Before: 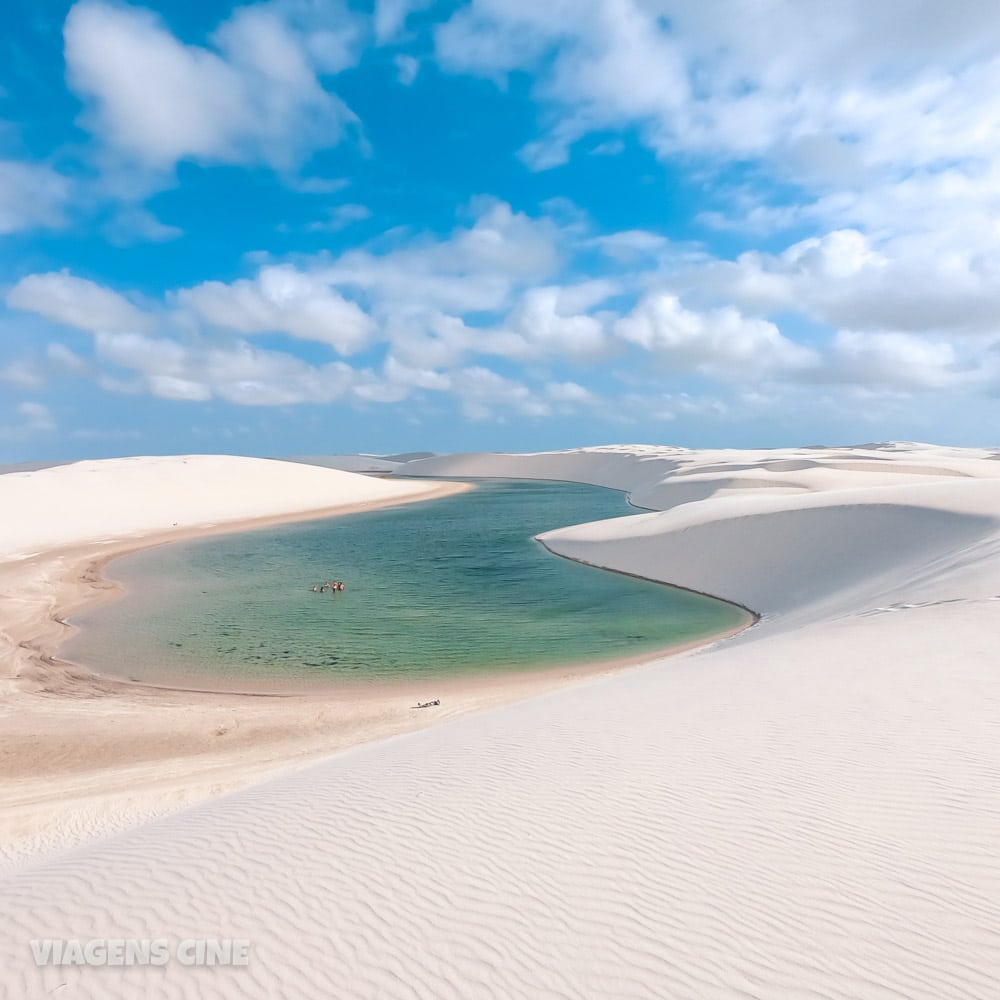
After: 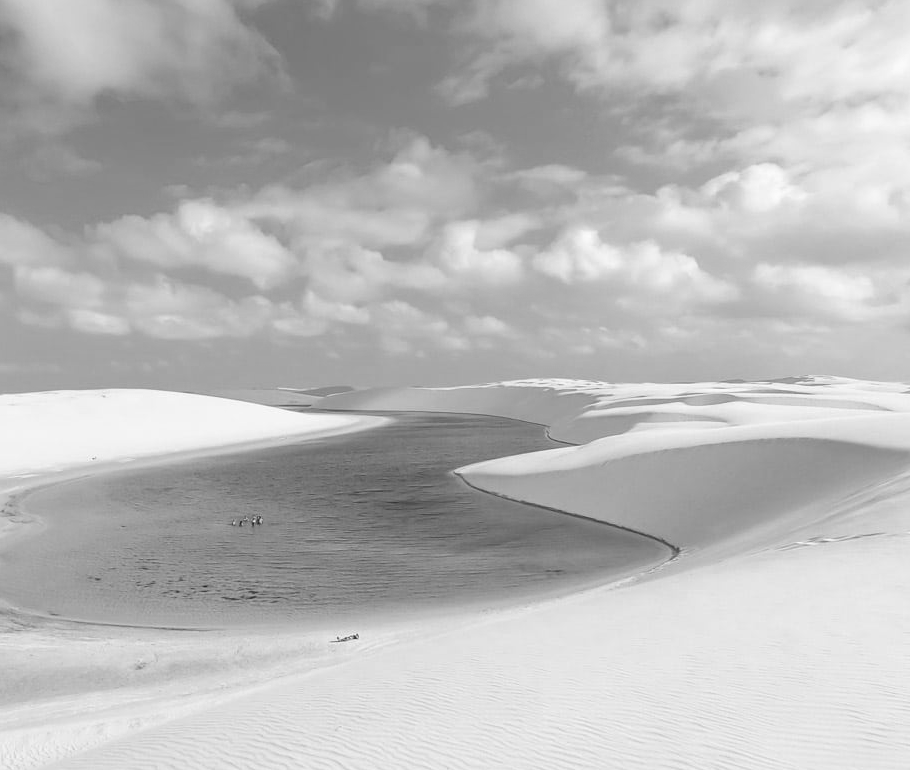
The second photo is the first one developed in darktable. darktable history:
velvia: strength 36.57%
monochrome: on, module defaults
crop: left 8.155%, top 6.611%, bottom 15.385%
